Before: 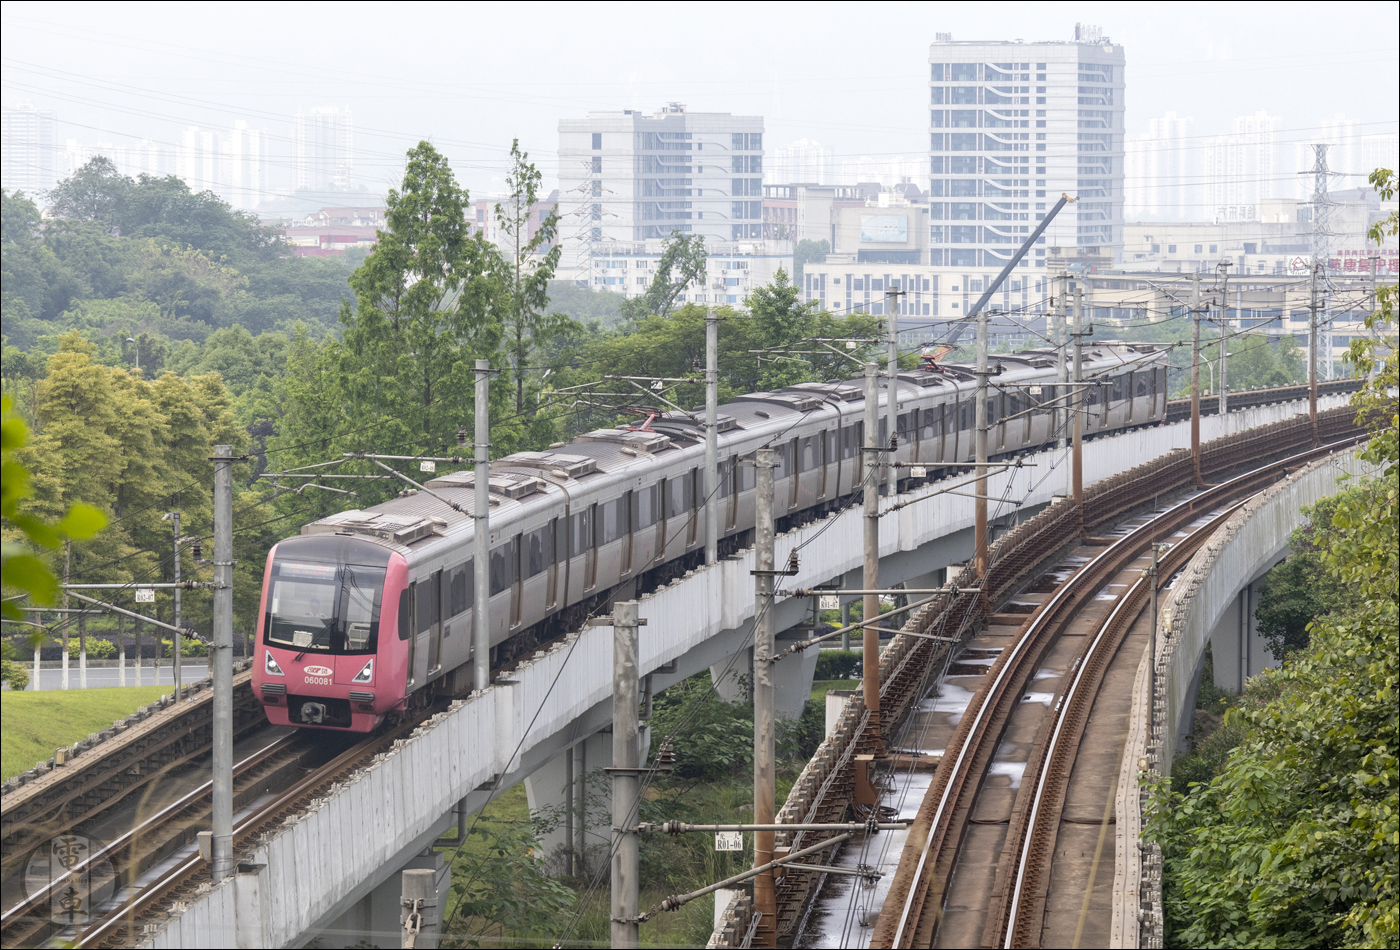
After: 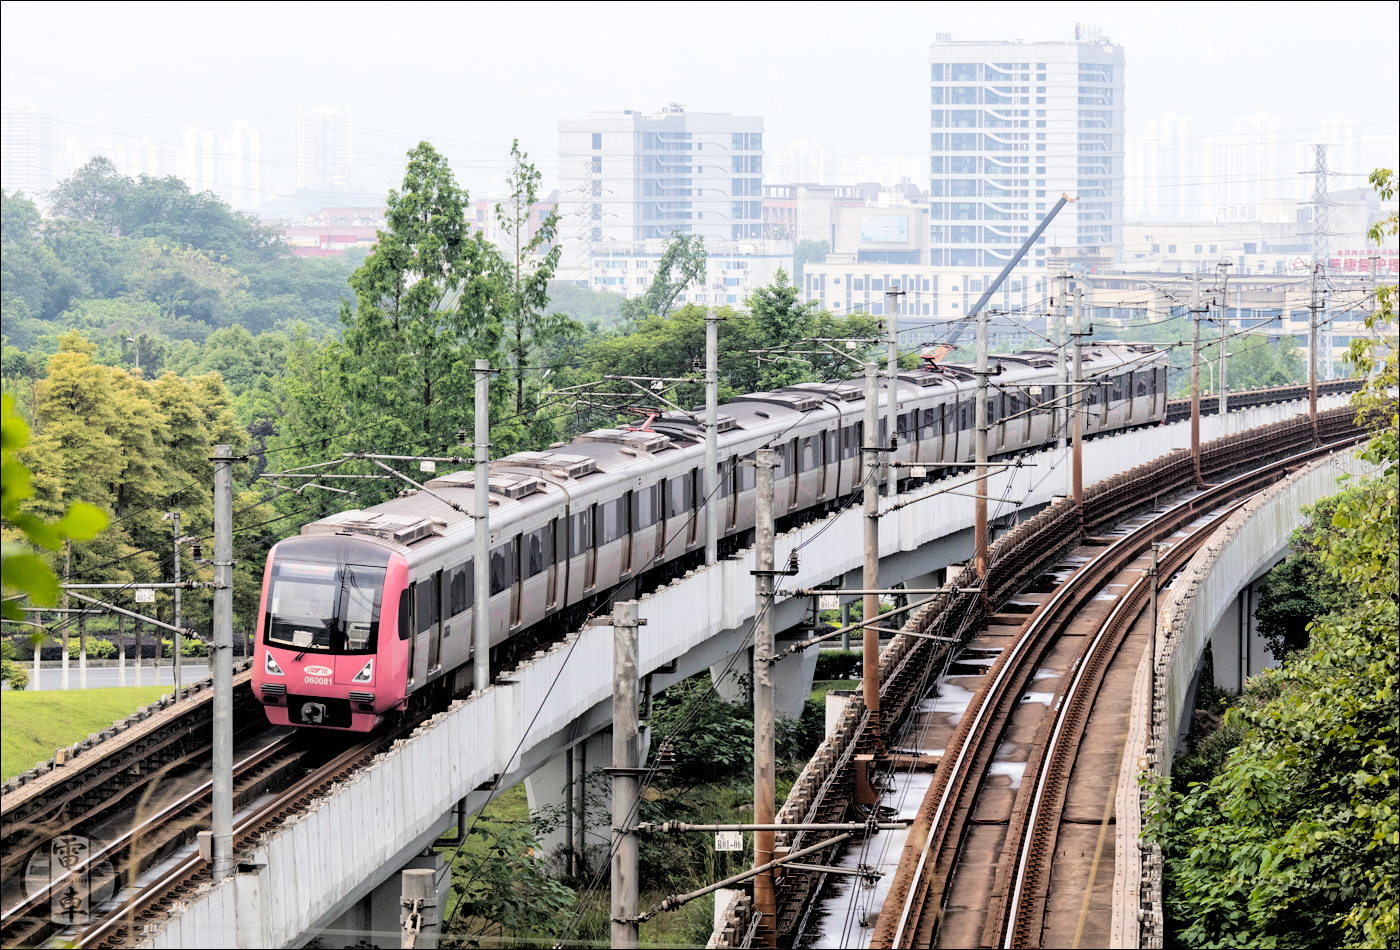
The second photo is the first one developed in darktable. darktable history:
levels: mode automatic, levels [0, 0.352, 0.703]
haze removal: adaptive false
filmic rgb: black relative exposure -2.92 EV, white relative exposure 4.56 EV, threshold 3.03 EV, hardness 1.77, contrast 1.259, enable highlight reconstruction true
